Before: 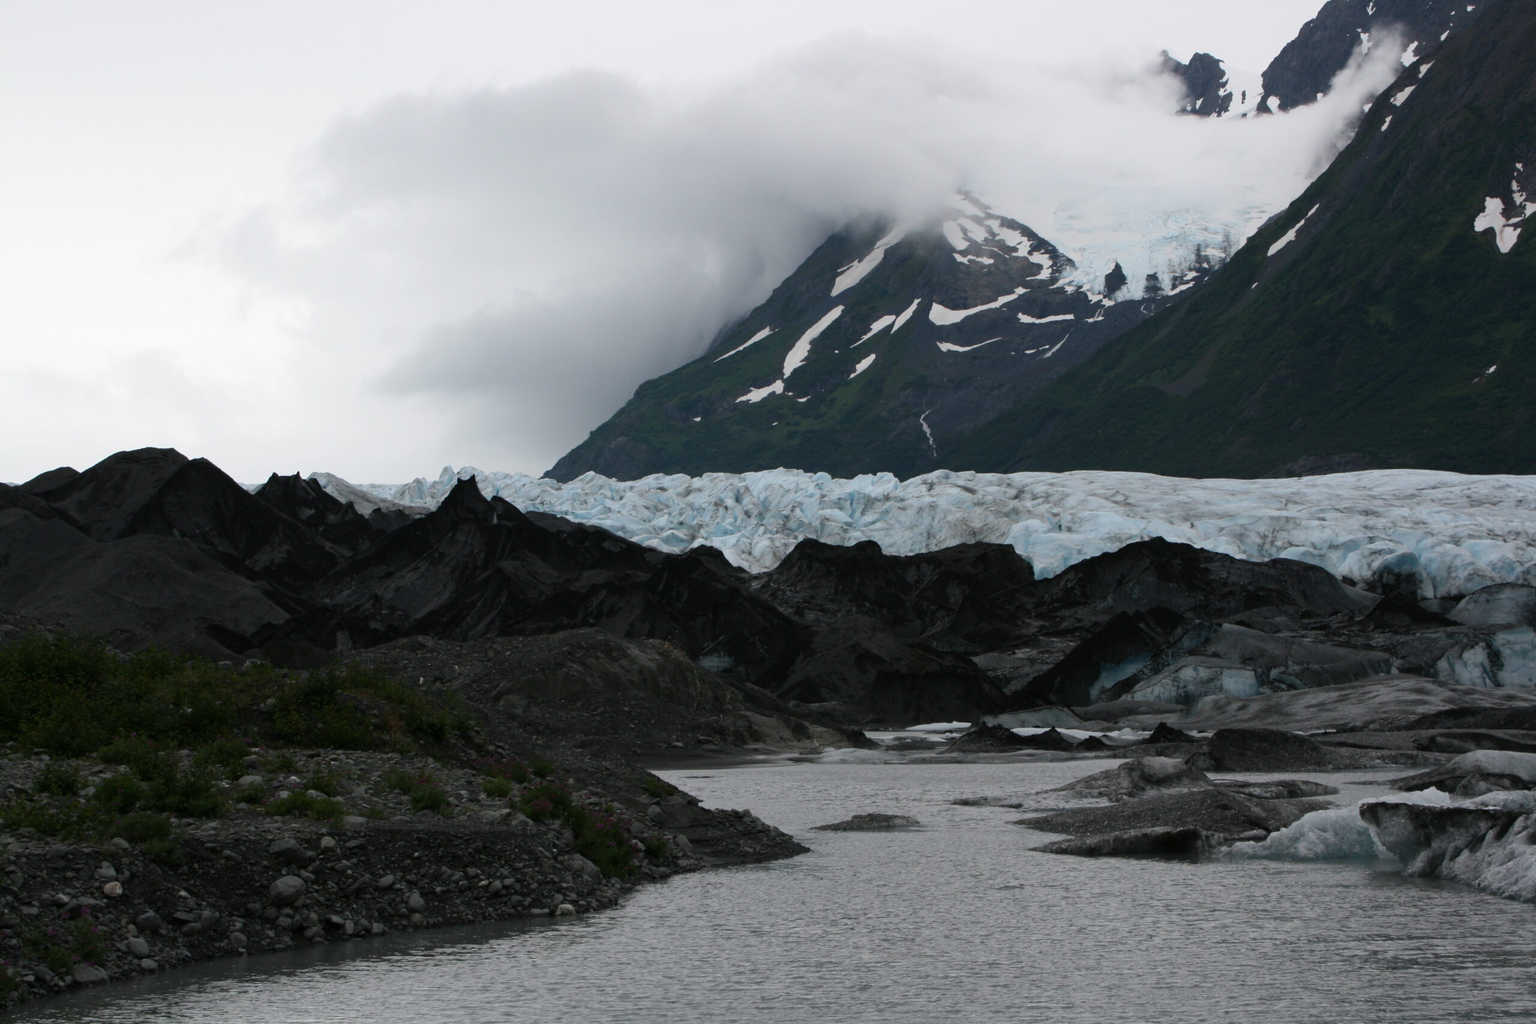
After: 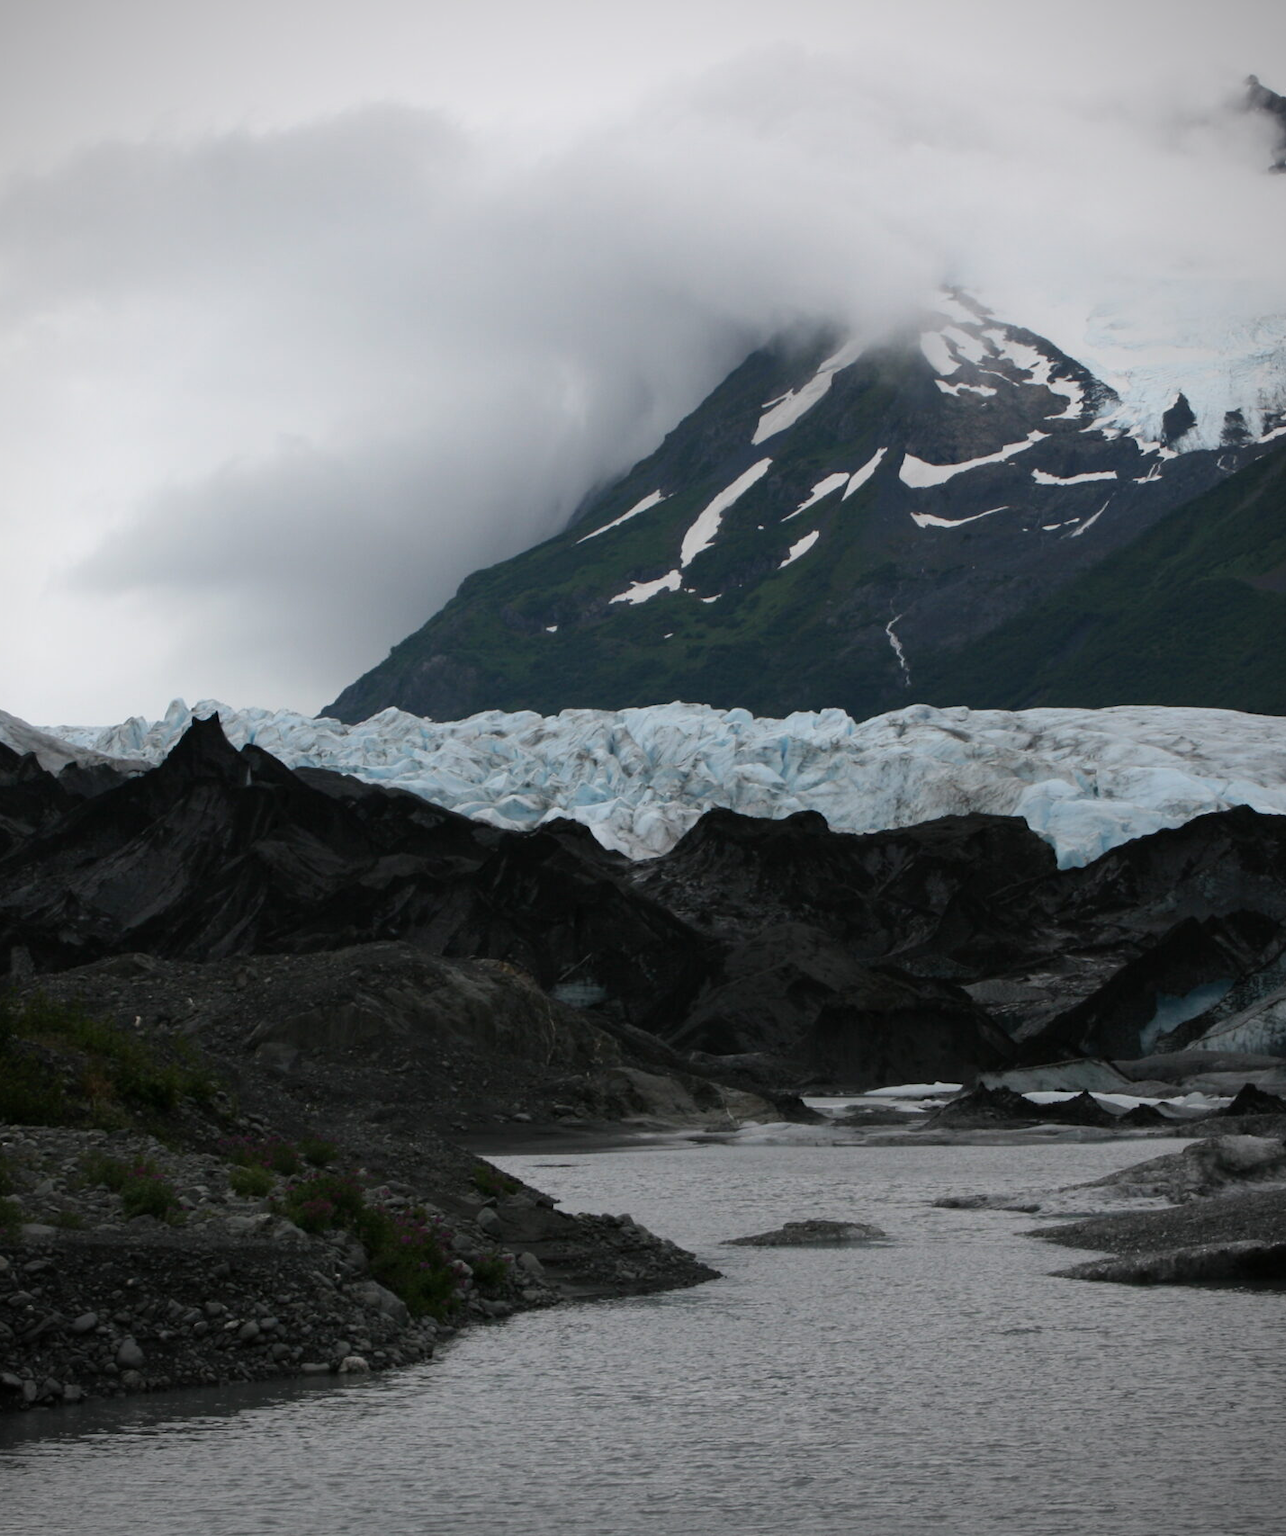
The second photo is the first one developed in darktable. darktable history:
crop: left 21.451%, right 22.655%
vignetting: on, module defaults
tone equalizer: on, module defaults
